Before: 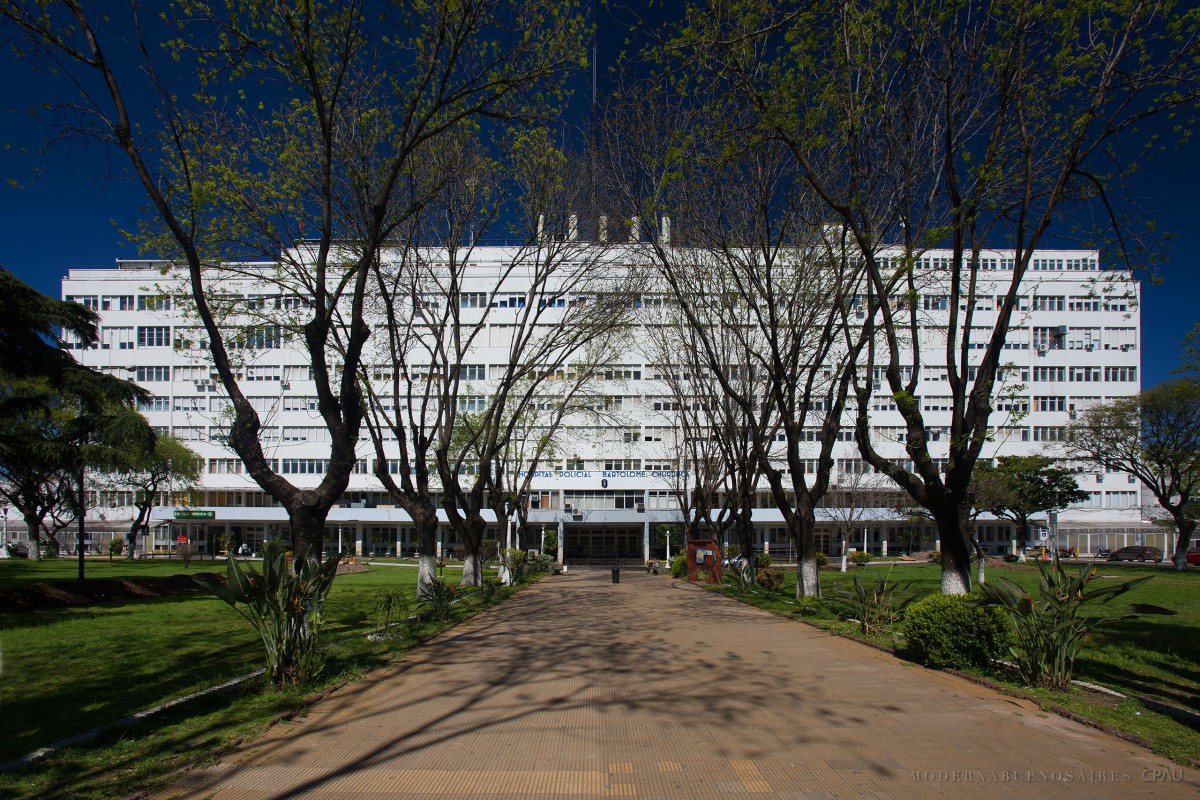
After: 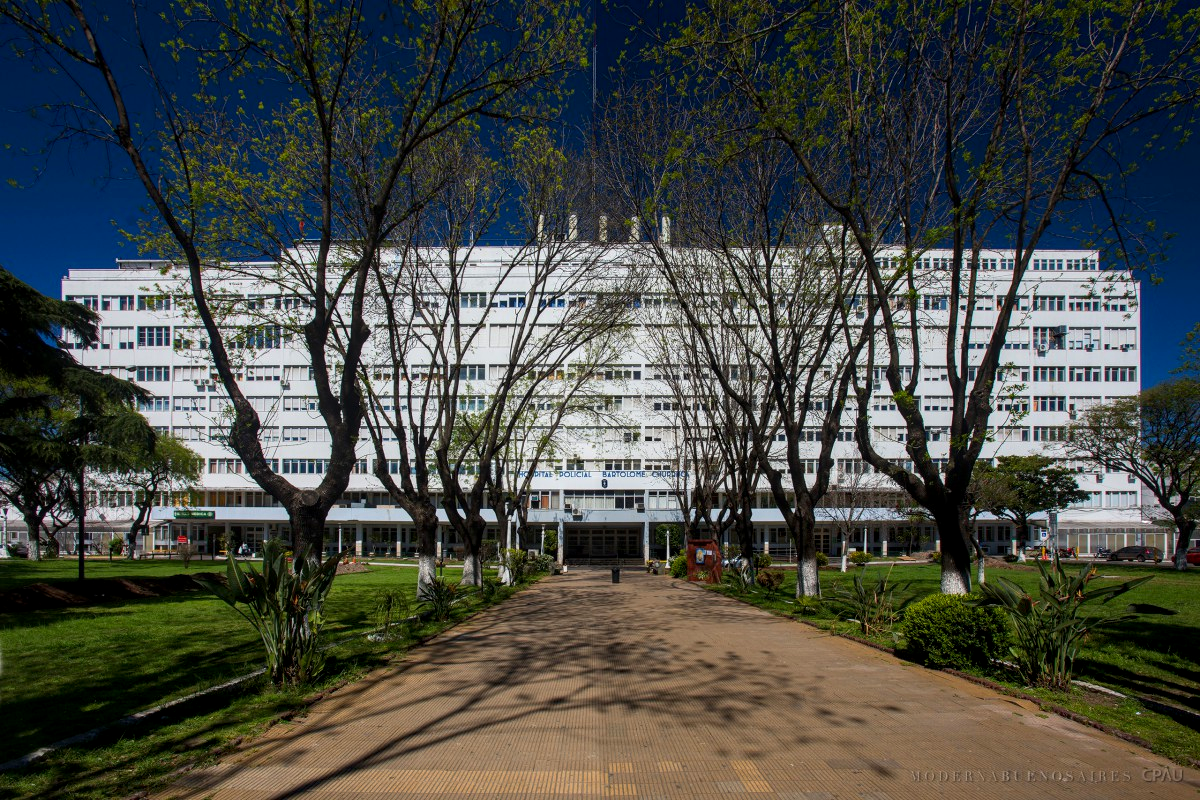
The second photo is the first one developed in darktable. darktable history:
contrast brightness saturation: contrast 0.08, saturation 0.2
local contrast: detail 130%
